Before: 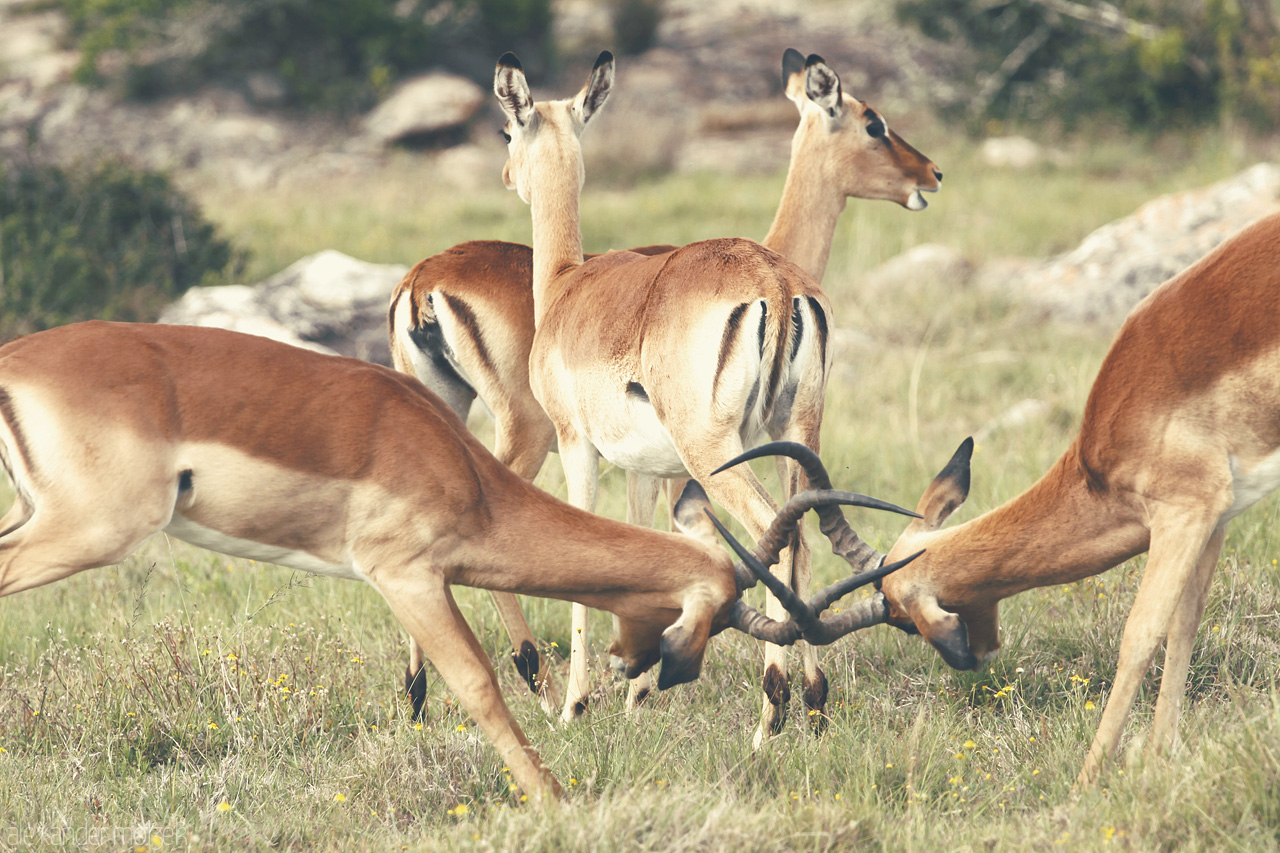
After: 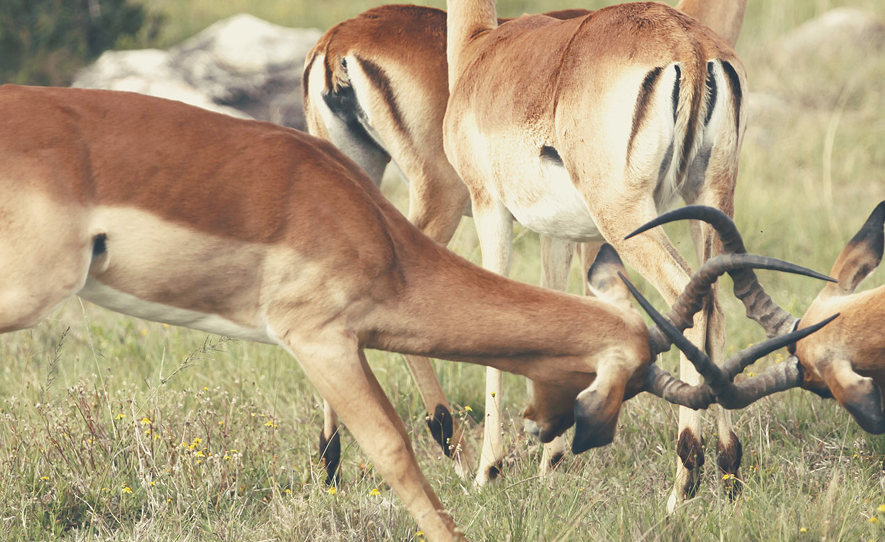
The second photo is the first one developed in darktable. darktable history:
crop: left 6.752%, top 27.724%, right 24.104%, bottom 8.711%
exposure: black level correction 0.001, exposure -0.124 EV, compensate highlight preservation false
